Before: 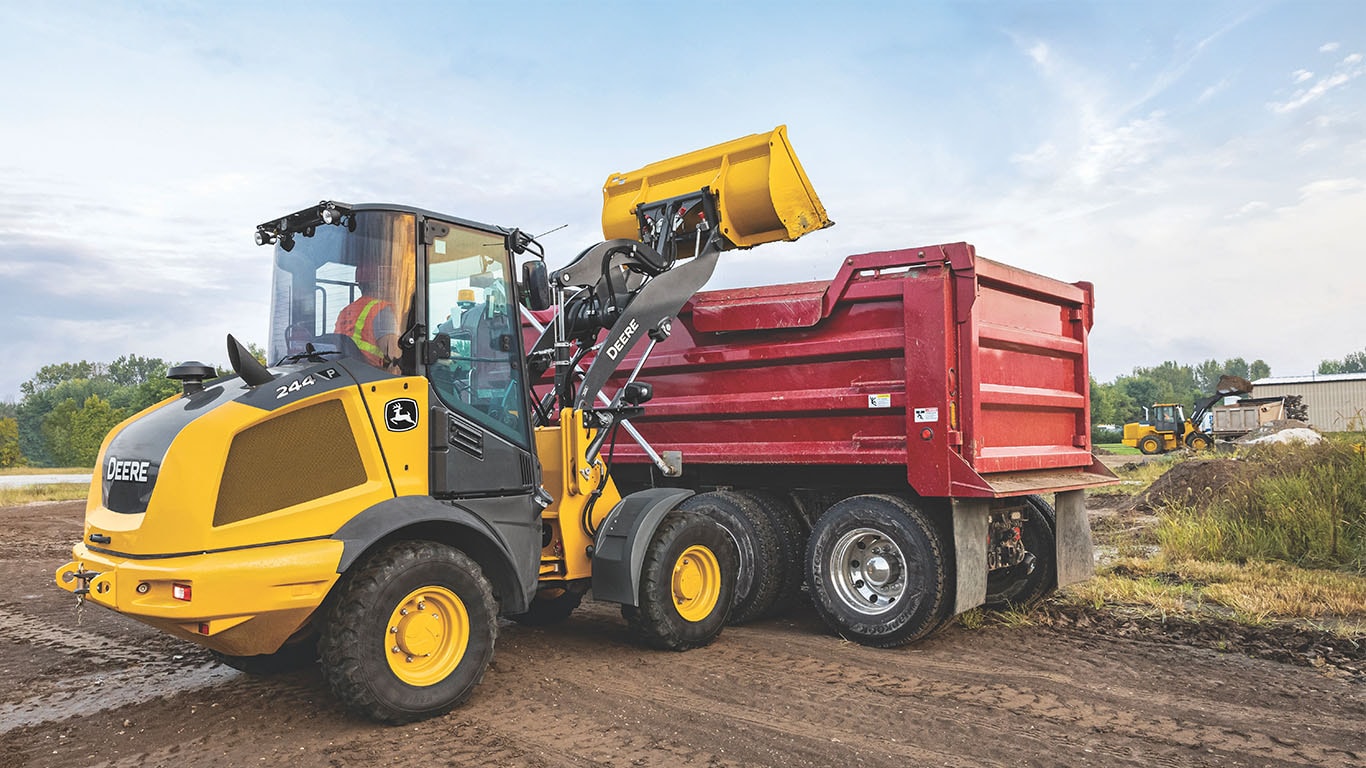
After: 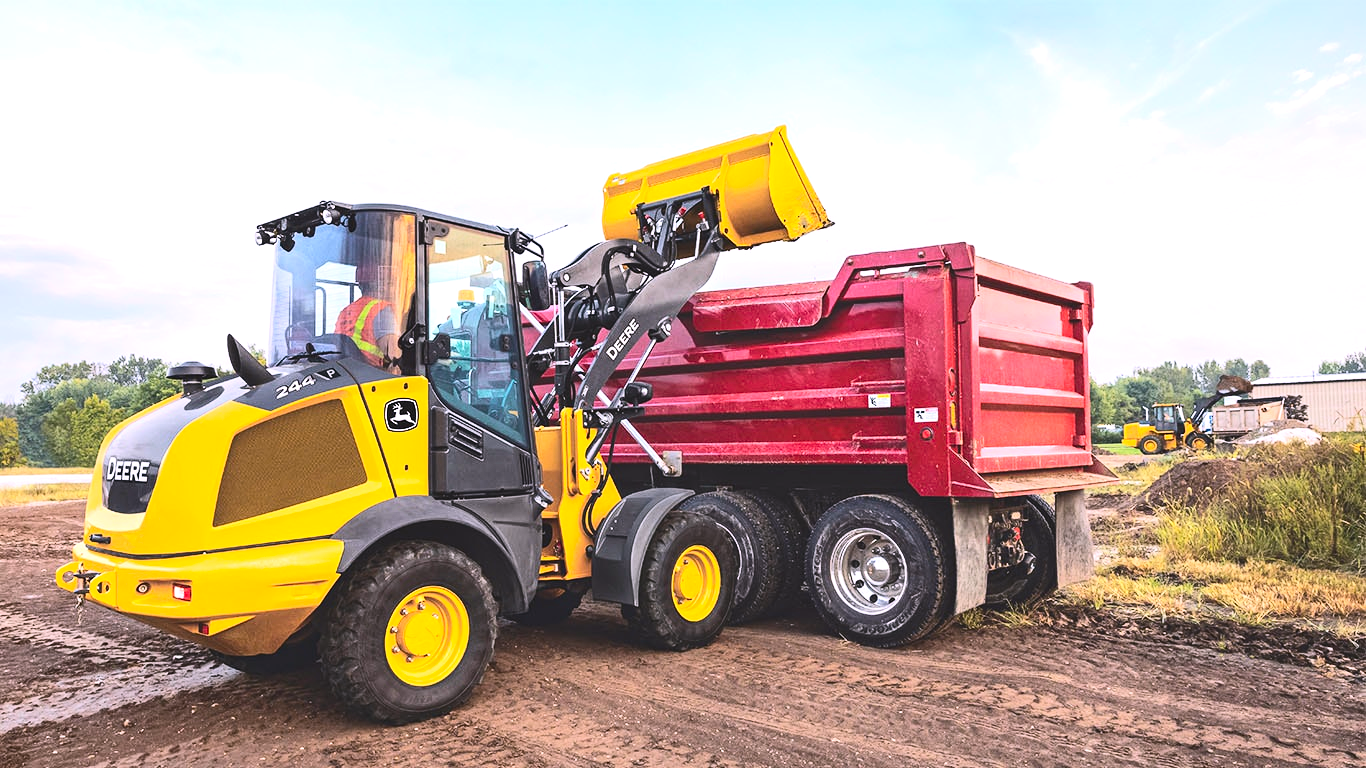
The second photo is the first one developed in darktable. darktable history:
local contrast: mode bilateral grid, contrast 100, coarseness 100, detail 91%, midtone range 0.2
contrast brightness saturation: contrast 0.23, brightness 0.1, saturation 0.29
white balance: red 1.05, blue 1.072
tone equalizer: -8 EV -0.417 EV, -7 EV -0.389 EV, -6 EV -0.333 EV, -5 EV -0.222 EV, -3 EV 0.222 EV, -2 EV 0.333 EV, -1 EV 0.389 EV, +0 EV 0.417 EV, edges refinement/feathering 500, mask exposure compensation -1.57 EV, preserve details no
